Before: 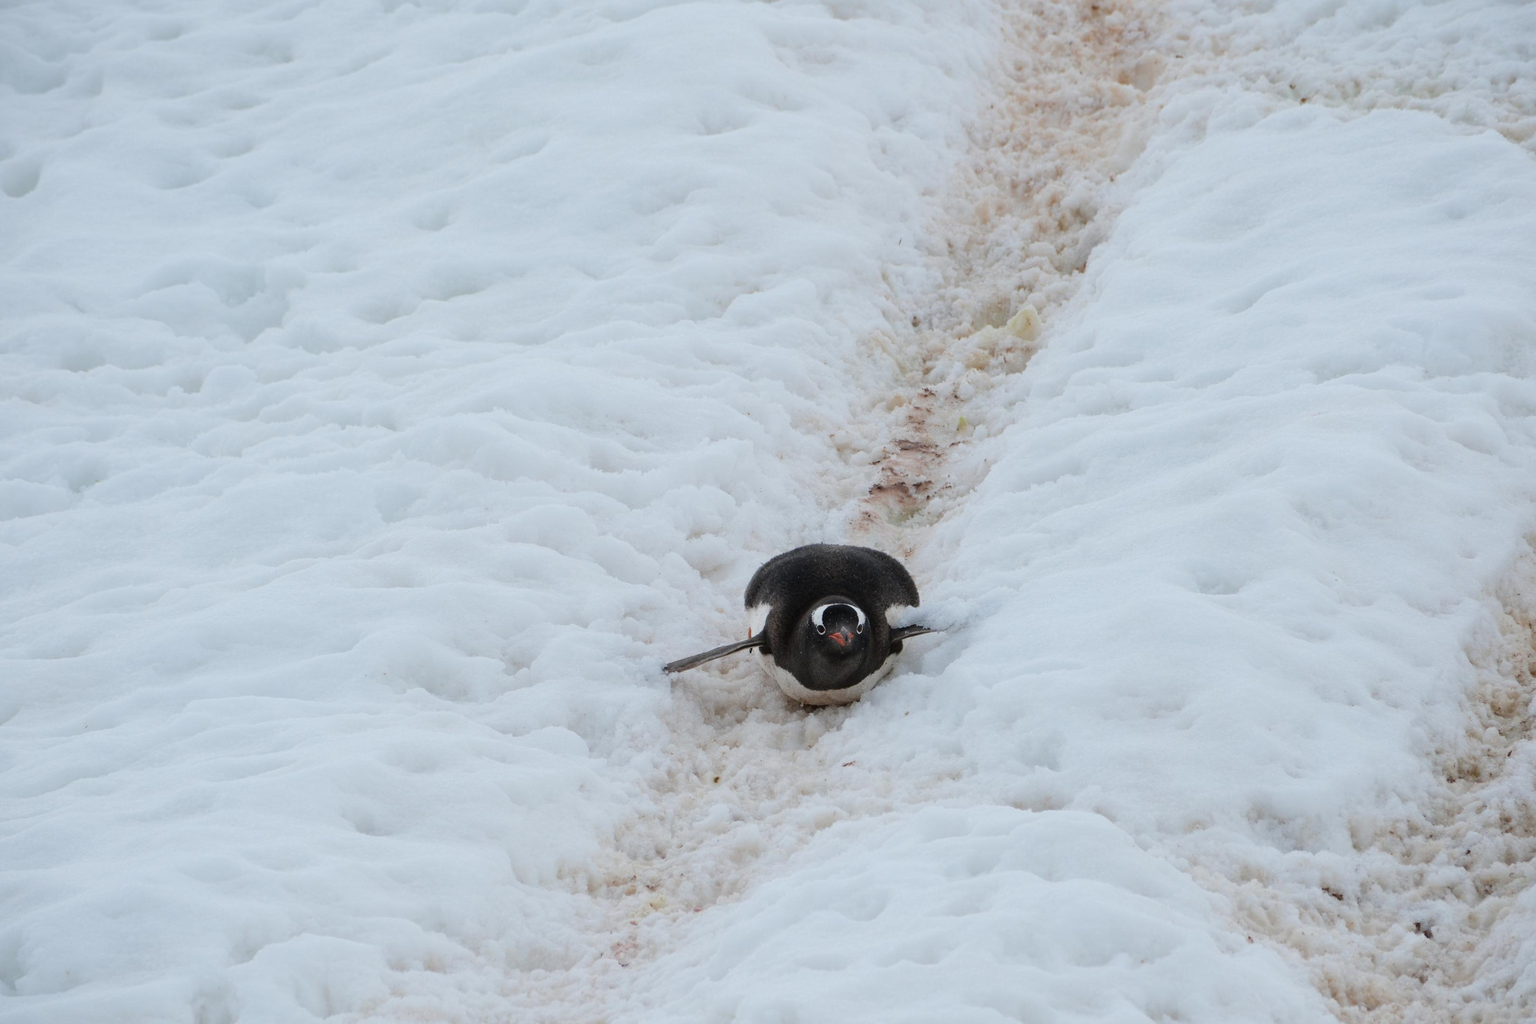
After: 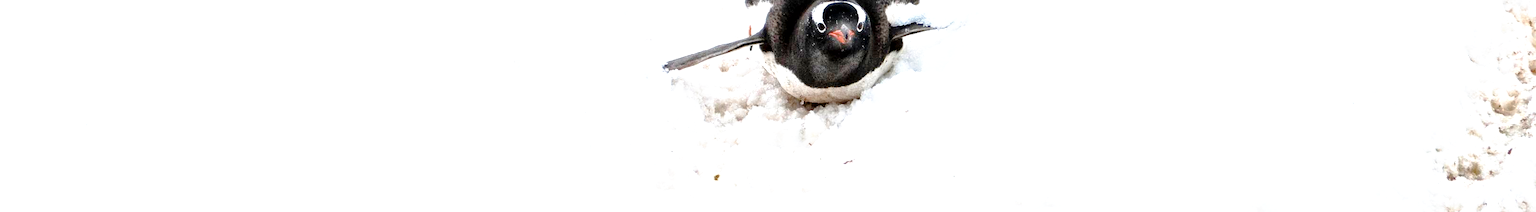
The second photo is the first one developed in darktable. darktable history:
tone curve: curves: ch0 [(0, 0) (0.003, 0) (0.011, 0.001) (0.025, 0.001) (0.044, 0.002) (0.069, 0.007) (0.1, 0.015) (0.136, 0.027) (0.177, 0.066) (0.224, 0.122) (0.277, 0.219) (0.335, 0.327) (0.399, 0.432) (0.468, 0.527) (0.543, 0.615) (0.623, 0.695) (0.709, 0.777) (0.801, 0.874) (0.898, 0.973) (1, 1)], preserve colors none
exposure: black level correction 0, exposure 1.401 EV, compensate highlight preservation false
local contrast: mode bilateral grid, contrast 19, coarseness 18, detail 164%, midtone range 0.2
crop and rotate: top 58.885%, bottom 20.352%
